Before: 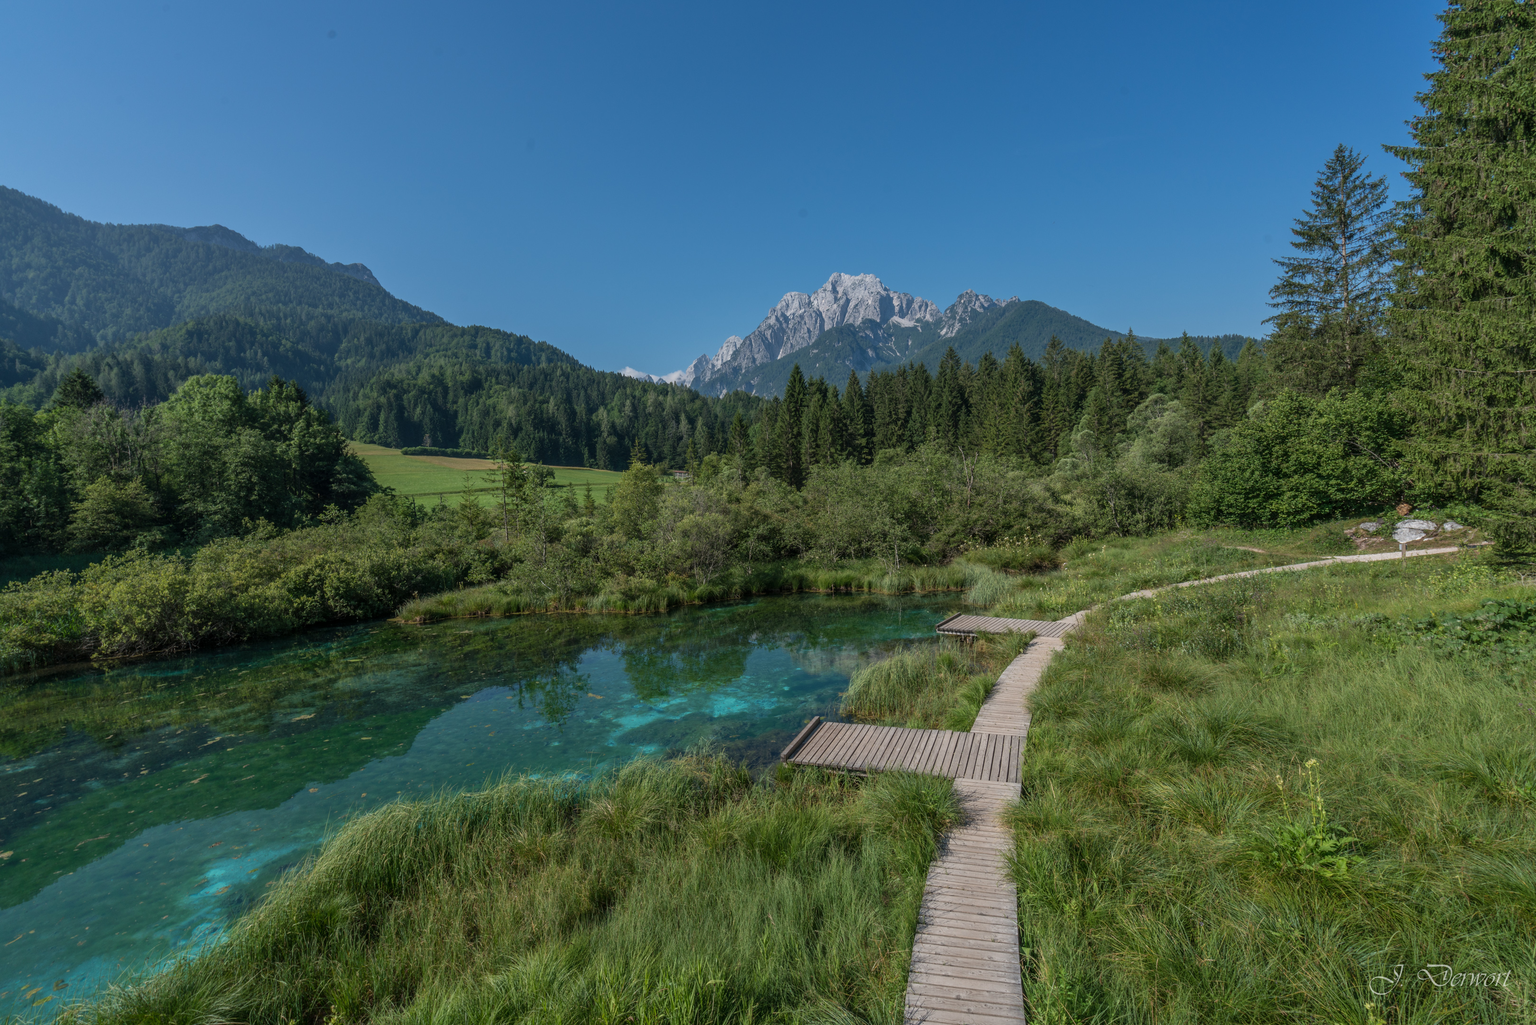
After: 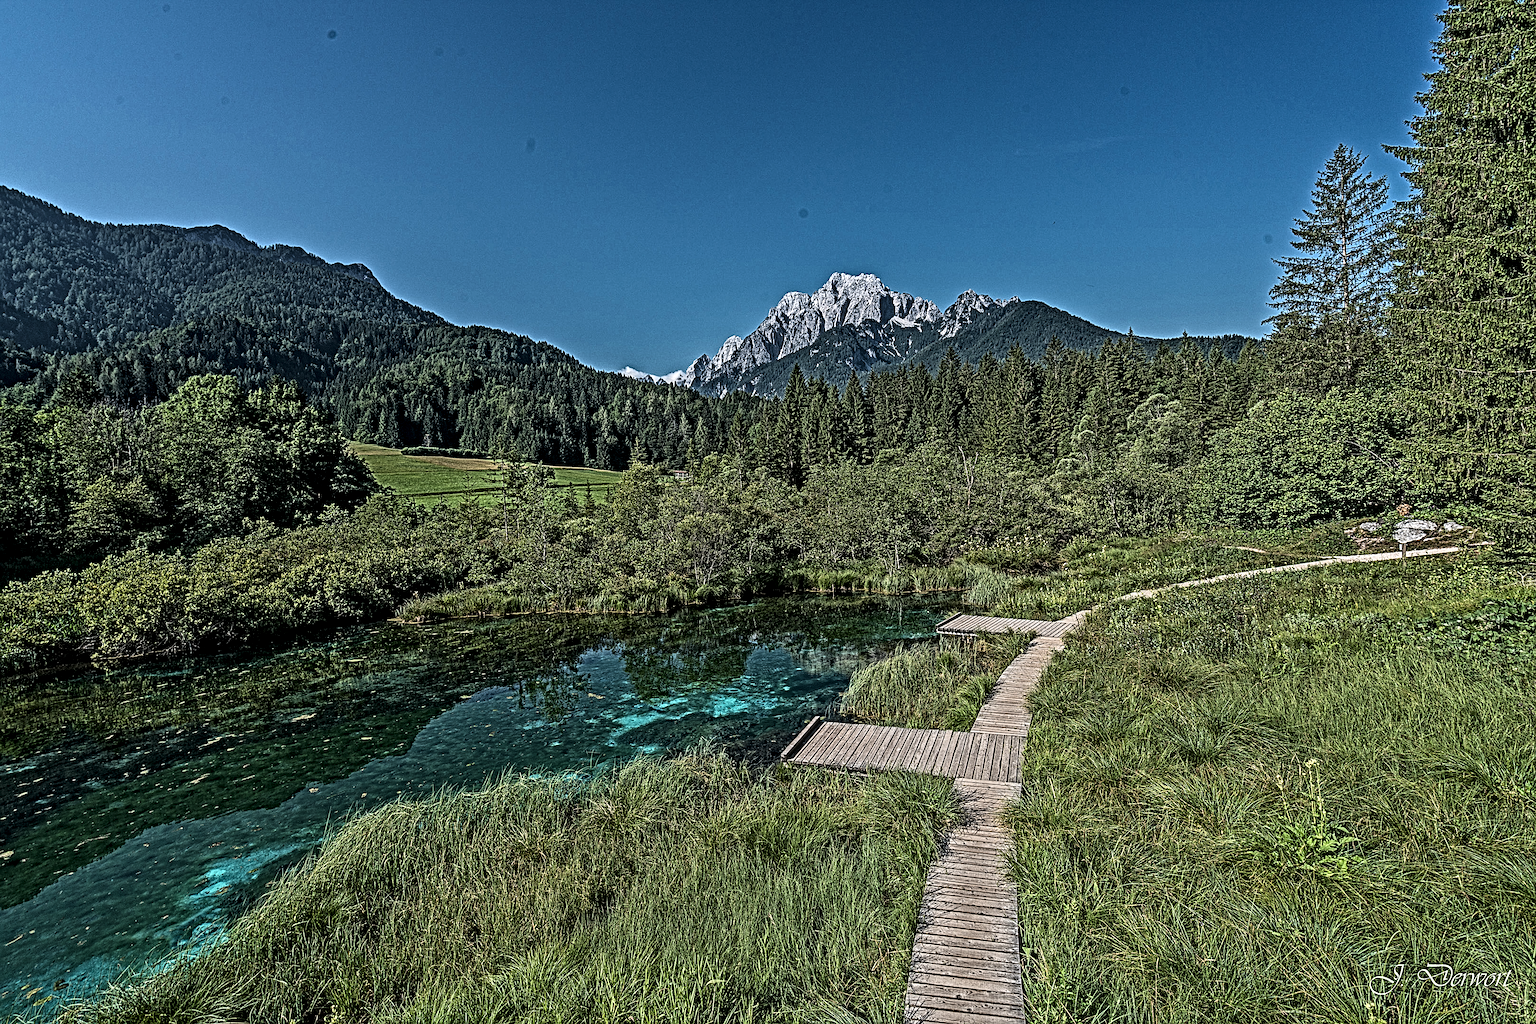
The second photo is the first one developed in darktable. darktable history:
shadows and highlights: shadows -20, white point adjustment -2, highlights -35
sharpen: on, module defaults
color correction: saturation 0.98
contrast equalizer: octaves 7, y [[0.406, 0.494, 0.589, 0.753, 0.877, 0.999], [0.5 ×6], [0.5 ×6], [0 ×6], [0 ×6]]
tone curve: curves: ch0 [(0, 0) (0.042, 0.01) (0.223, 0.123) (0.59, 0.574) (0.802, 0.868) (1, 1)], color space Lab, linked channels, preserve colors none
local contrast: detail 130%
haze removal: compatibility mode true, adaptive false
